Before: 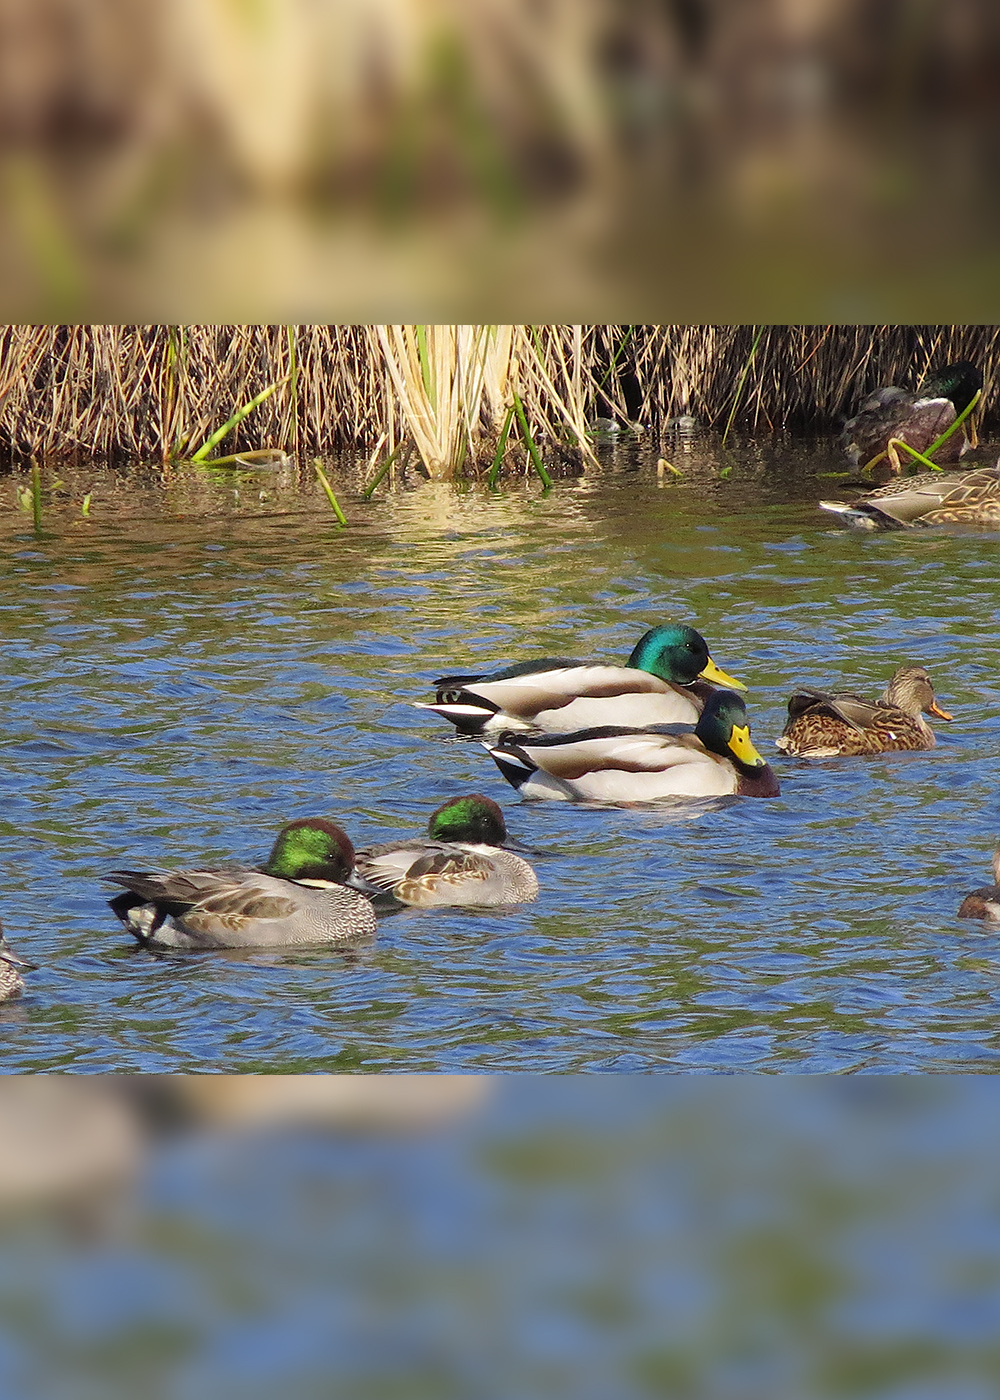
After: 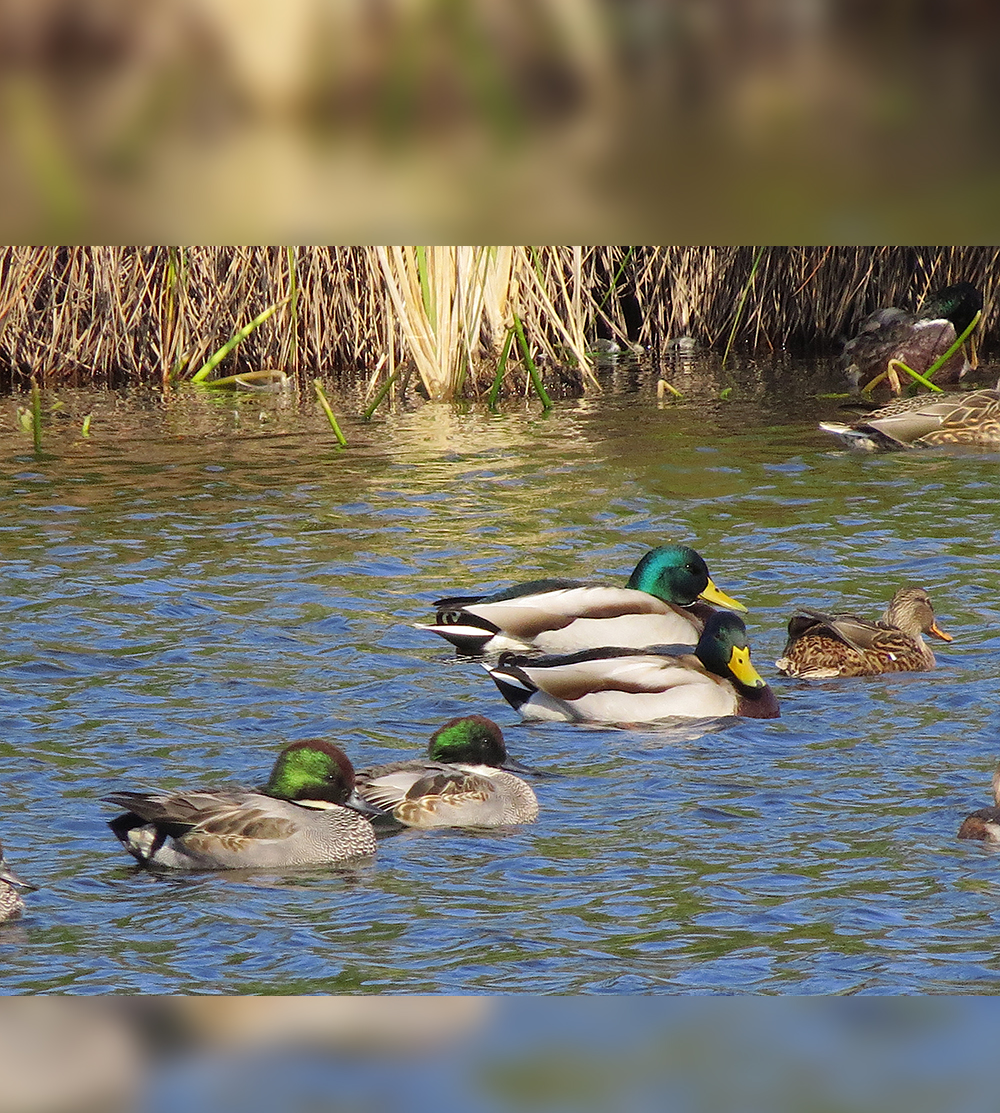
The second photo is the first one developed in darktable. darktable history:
crop and rotate: top 5.667%, bottom 14.791%
